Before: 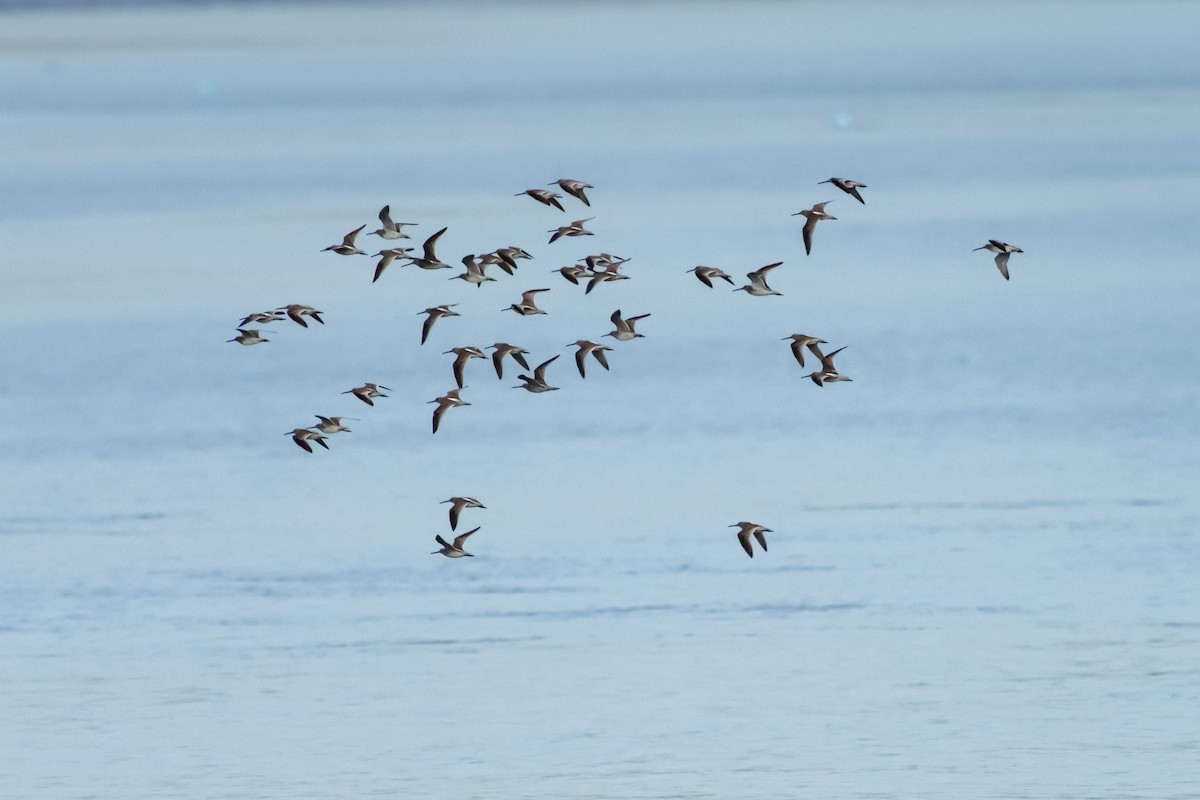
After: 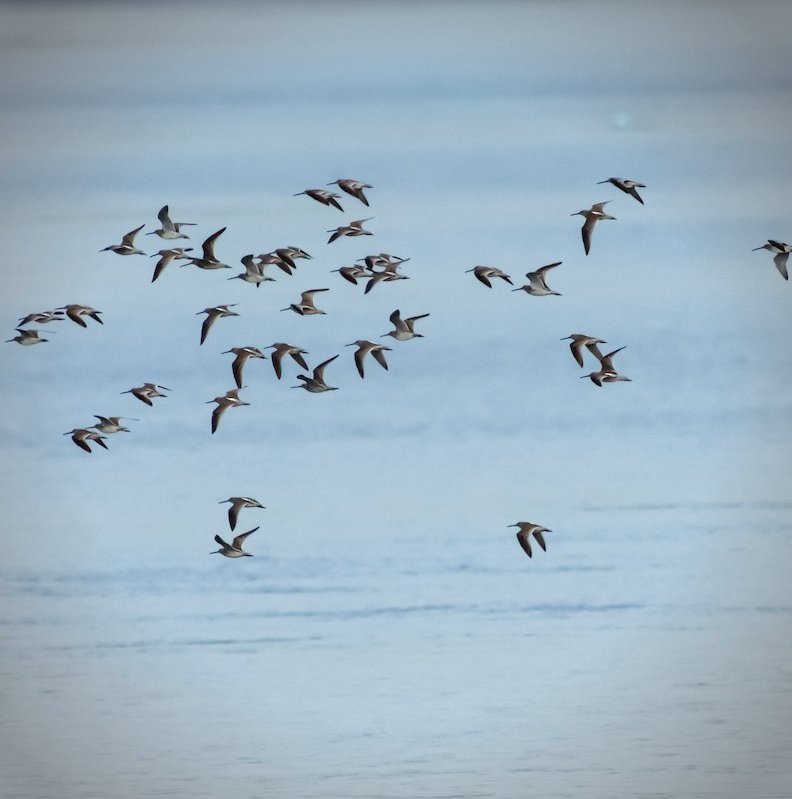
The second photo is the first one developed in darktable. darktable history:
crop and rotate: left 18.442%, right 15.508%
vignetting: unbound false
